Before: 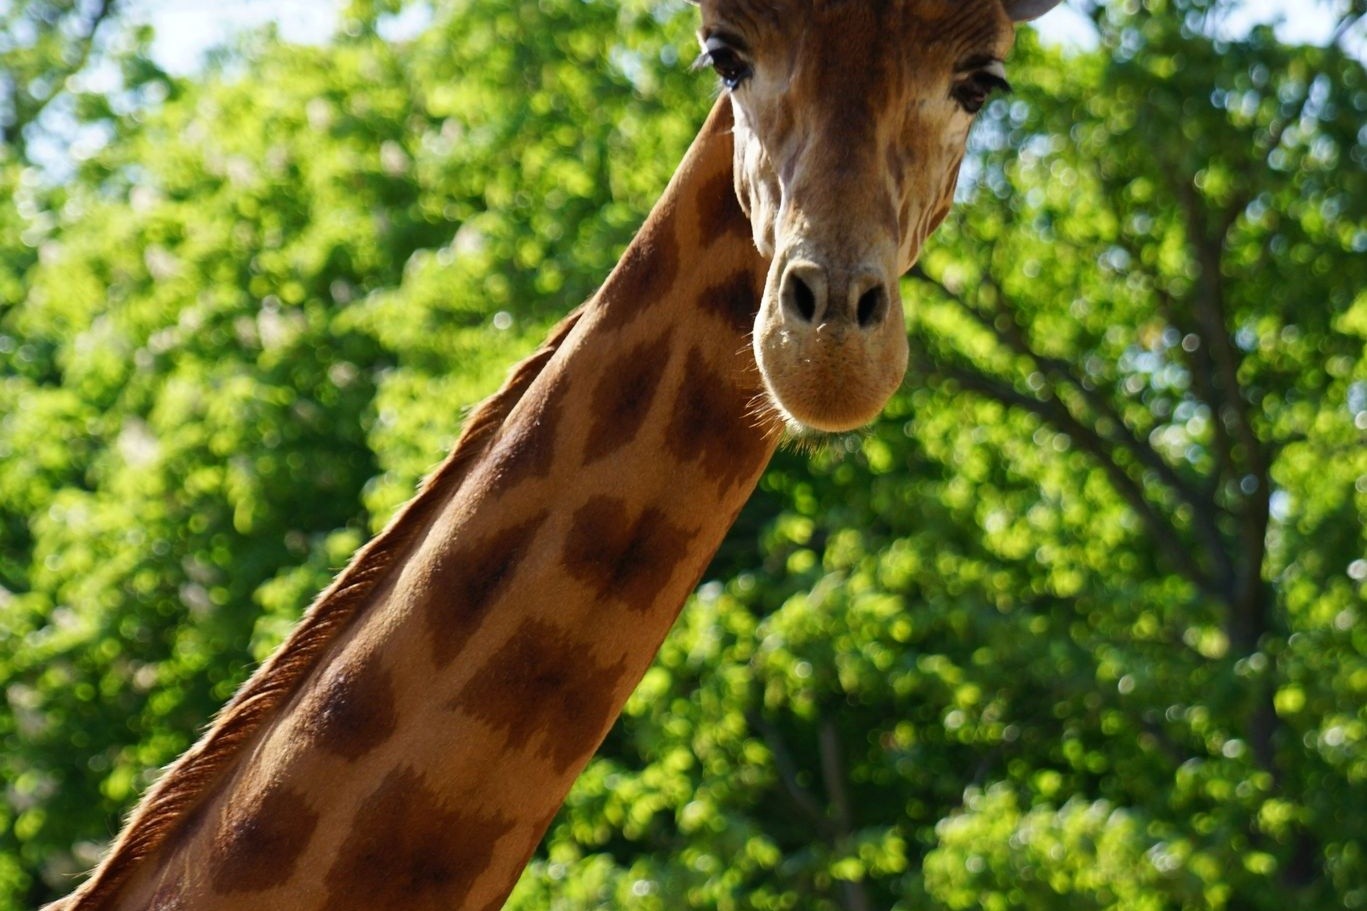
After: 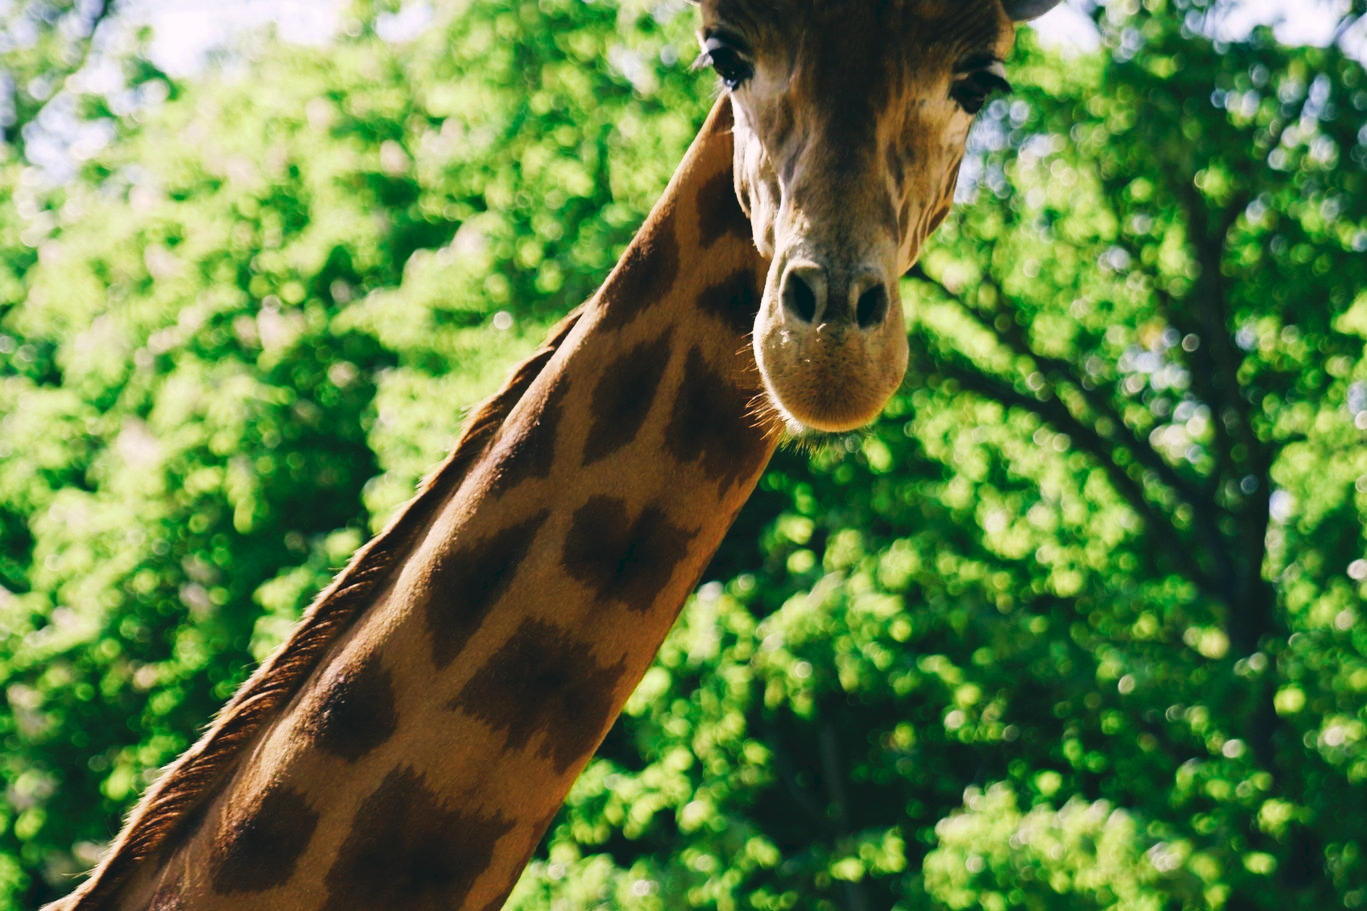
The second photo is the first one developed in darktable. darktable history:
tone curve: curves: ch0 [(0, 0) (0.003, 0.077) (0.011, 0.078) (0.025, 0.078) (0.044, 0.08) (0.069, 0.088) (0.1, 0.102) (0.136, 0.12) (0.177, 0.148) (0.224, 0.191) (0.277, 0.261) (0.335, 0.335) (0.399, 0.419) (0.468, 0.522) (0.543, 0.611) (0.623, 0.702) (0.709, 0.779) (0.801, 0.855) (0.898, 0.918) (1, 1)], preserve colors none
color look up table: target L [96.96, 97.78, 93.54, 92.28, 93.56, 93.56, 81.44, 73.95, 66.45, 54.51, 51.32, 49.05, 46.73, 20.34, 200.99, 74.67, 81.39, 69.11, 61.14, 61.88, 52.54, 53.45, 47.86, 47.38, 43.27, 43.13, 30.38, 22.21, 17.18, 88.54, 72.61, 72, 69.41, 57.54, 65.25, 55.59, 48.64, 49.49, 35.69, 31.47, 16.08, 6.146, 3.368, 80.31, 67.47, 64.24, 55.2, 41.35, 25.74], target a [-0.242, -13, -27.28, -23.76, -21.84, -6.561, -15.43, -21.05, -46.89, -37.89, -7.83, -9.465, -25.7, -28.82, 0, 21.79, 0.779, 38.92, 42.21, 16.36, 64.53, 22.19, 65.93, 62.6, 21.8, 46.92, 0.703, 19.5, 20.72, 17.4, 41.96, 6.134, 33.53, 11.96, 62.08, 67.7, 19.79, 39.48, 50.25, 38.42, 21.45, -18.3, -6.344, -17.74, 0.697, -4.877, -19.99, 4.297, -4.367], target b [16.42, 42.31, 35.39, 16.72, 0.852, 3.69, 31.56, 4.5, 42.27, 27.2, 26.86, 6.812, 2.096, 14.18, -0.001, 44.77, 76.32, 20.95, 59.41, 44.22, 45.89, 12.27, 25.7, 56.25, 41.5, 42.71, 2.004, 25.75, 4.643, -11.99, -12.92, 0.973, -36.98, -10.16, -37.83, -16.91, -68.2, -27.28, -57.03, -17.53, -41.34, -8.193, -28.44, -17.88, -22.44, -45.68, -17.01, -51.87, -21.26], num patches 49
